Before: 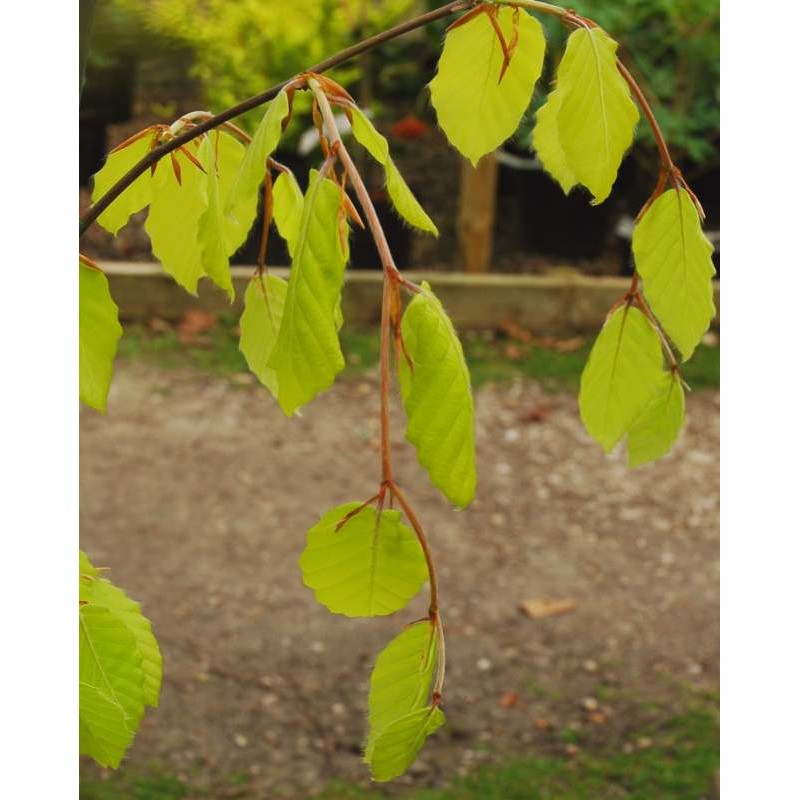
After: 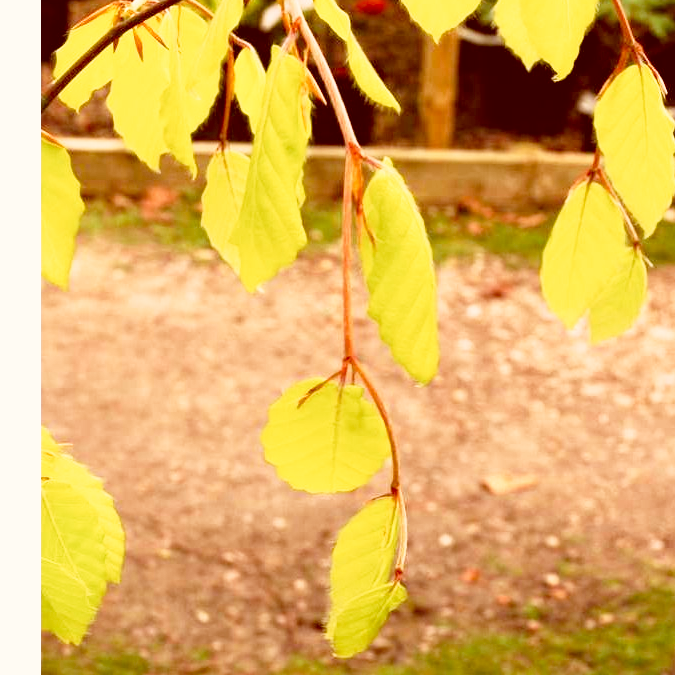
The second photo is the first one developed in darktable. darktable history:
color correction: highlights a* 9.03, highlights b* 8.71, shadows a* 40, shadows b* 40, saturation 0.8
base curve: curves: ch0 [(0, 0) (0.012, 0.01) (0.073, 0.168) (0.31, 0.711) (0.645, 0.957) (1, 1)], preserve colors none
crop and rotate: left 4.842%, top 15.51%, right 10.668%
exposure: exposure 0.2 EV, compensate highlight preservation false
